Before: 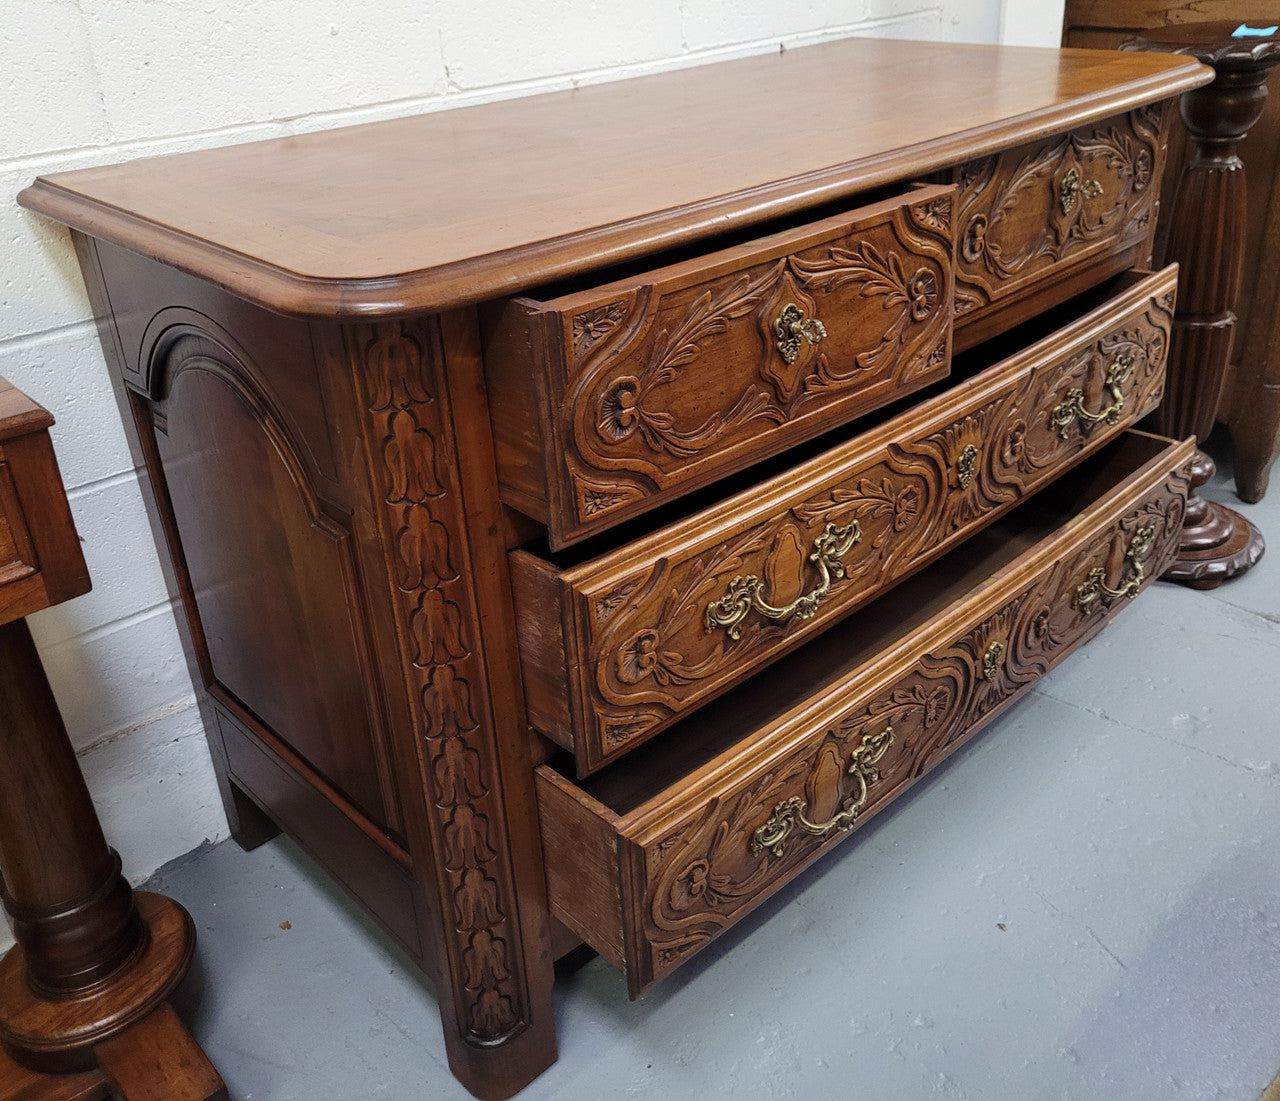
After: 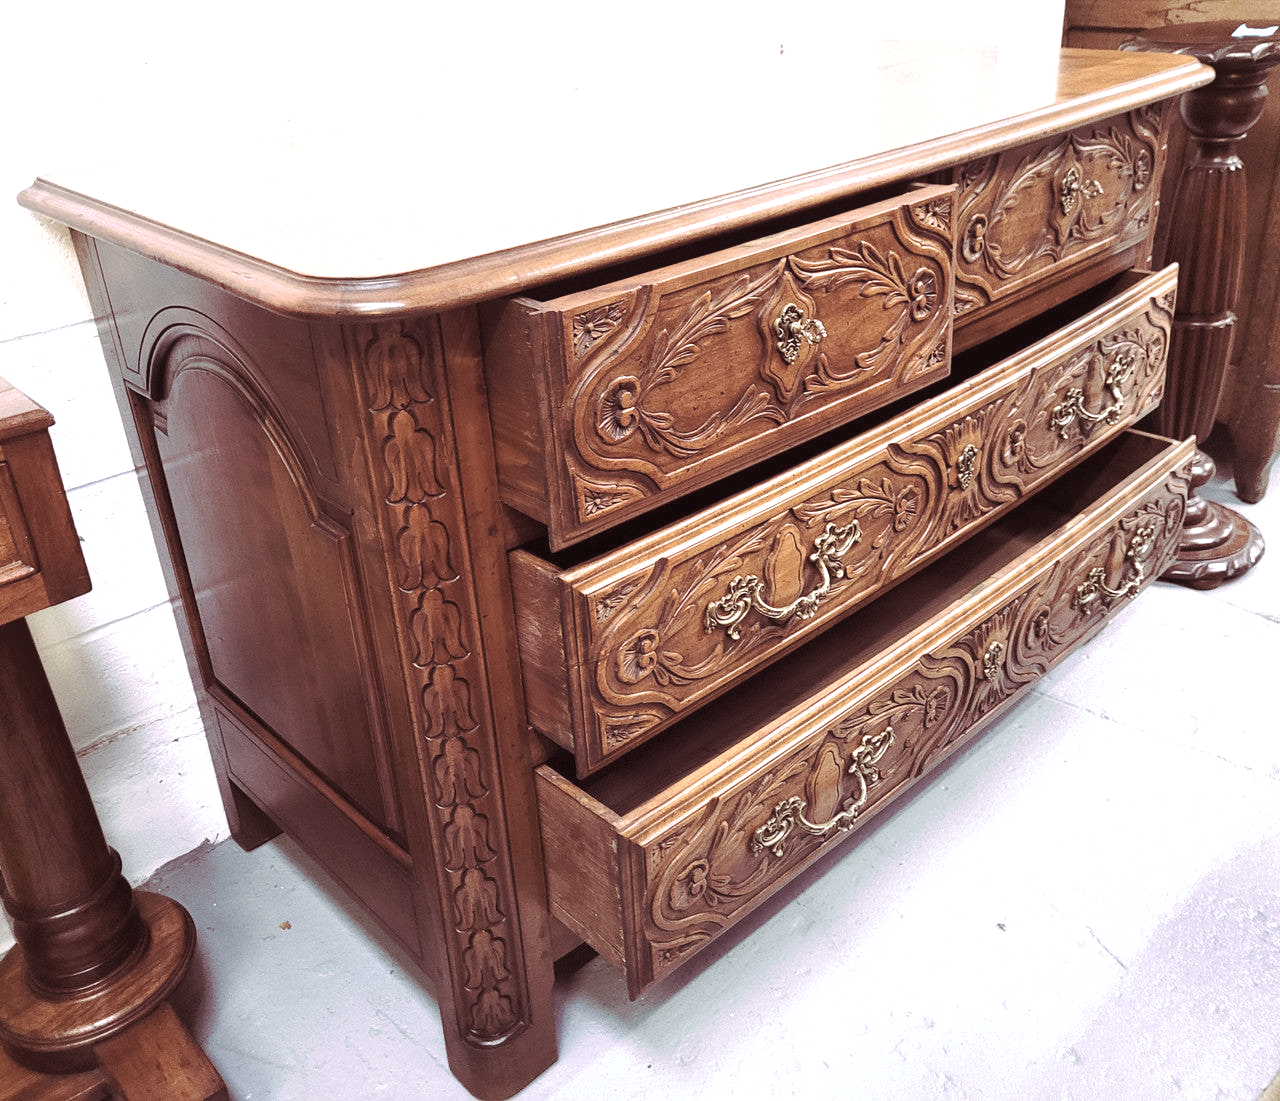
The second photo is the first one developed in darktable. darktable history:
split-toning: highlights › hue 298.8°, highlights › saturation 0.73, compress 41.76%
color balance rgb: perceptual saturation grading › global saturation 20%, perceptual saturation grading › highlights -25%, perceptual saturation grading › shadows 25%
exposure: black level correction 0, exposure 1.45 EV, compensate exposure bias true, compensate highlight preservation false
contrast brightness saturation: contrast -0.05, saturation -0.41
shadows and highlights: shadows 62.66, white point adjustment 0.37, highlights -34.44, compress 83.82%
